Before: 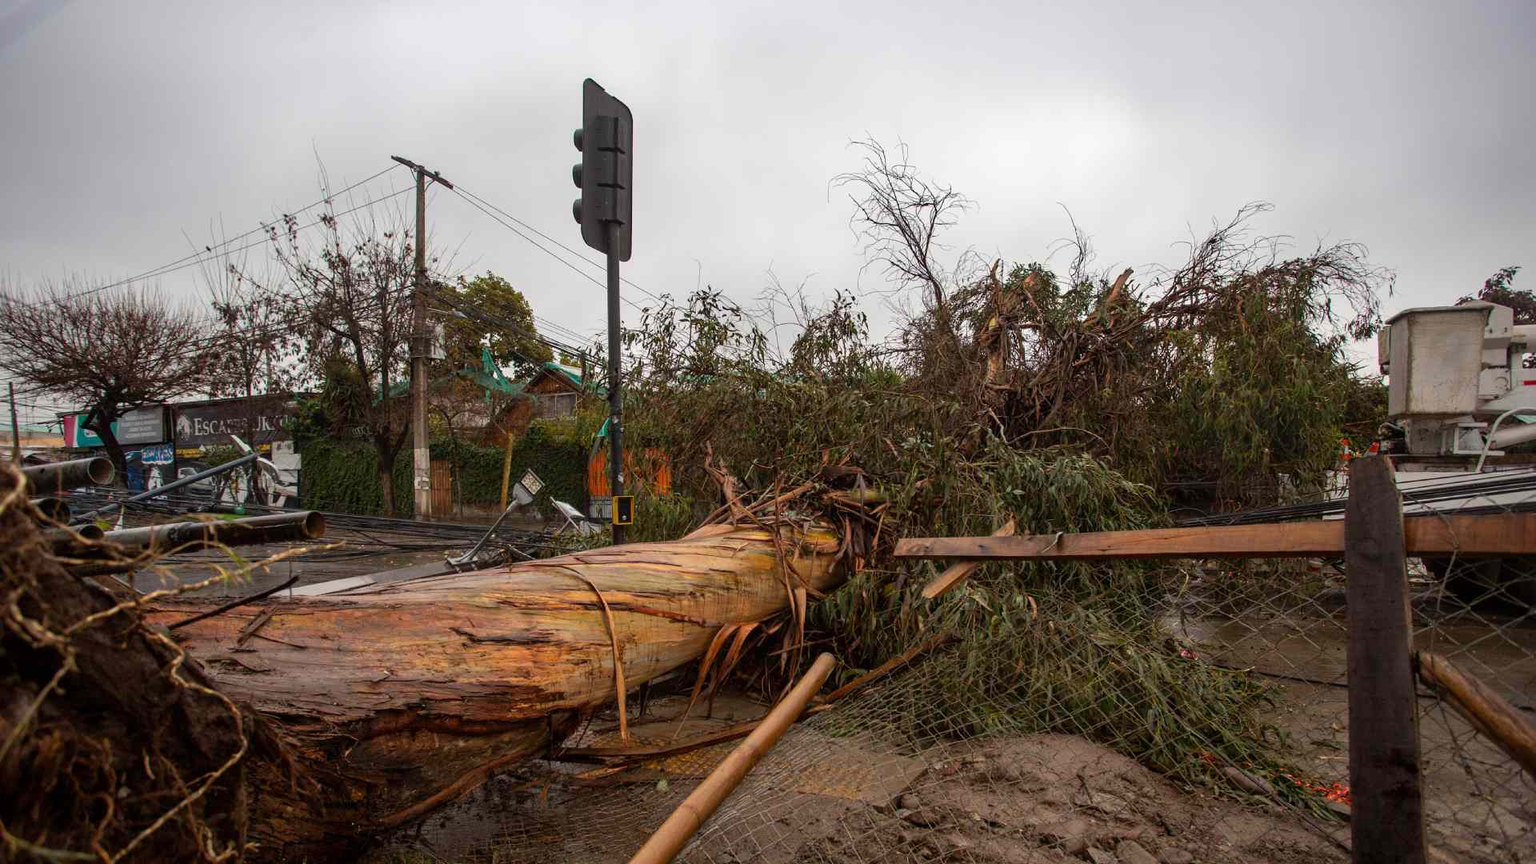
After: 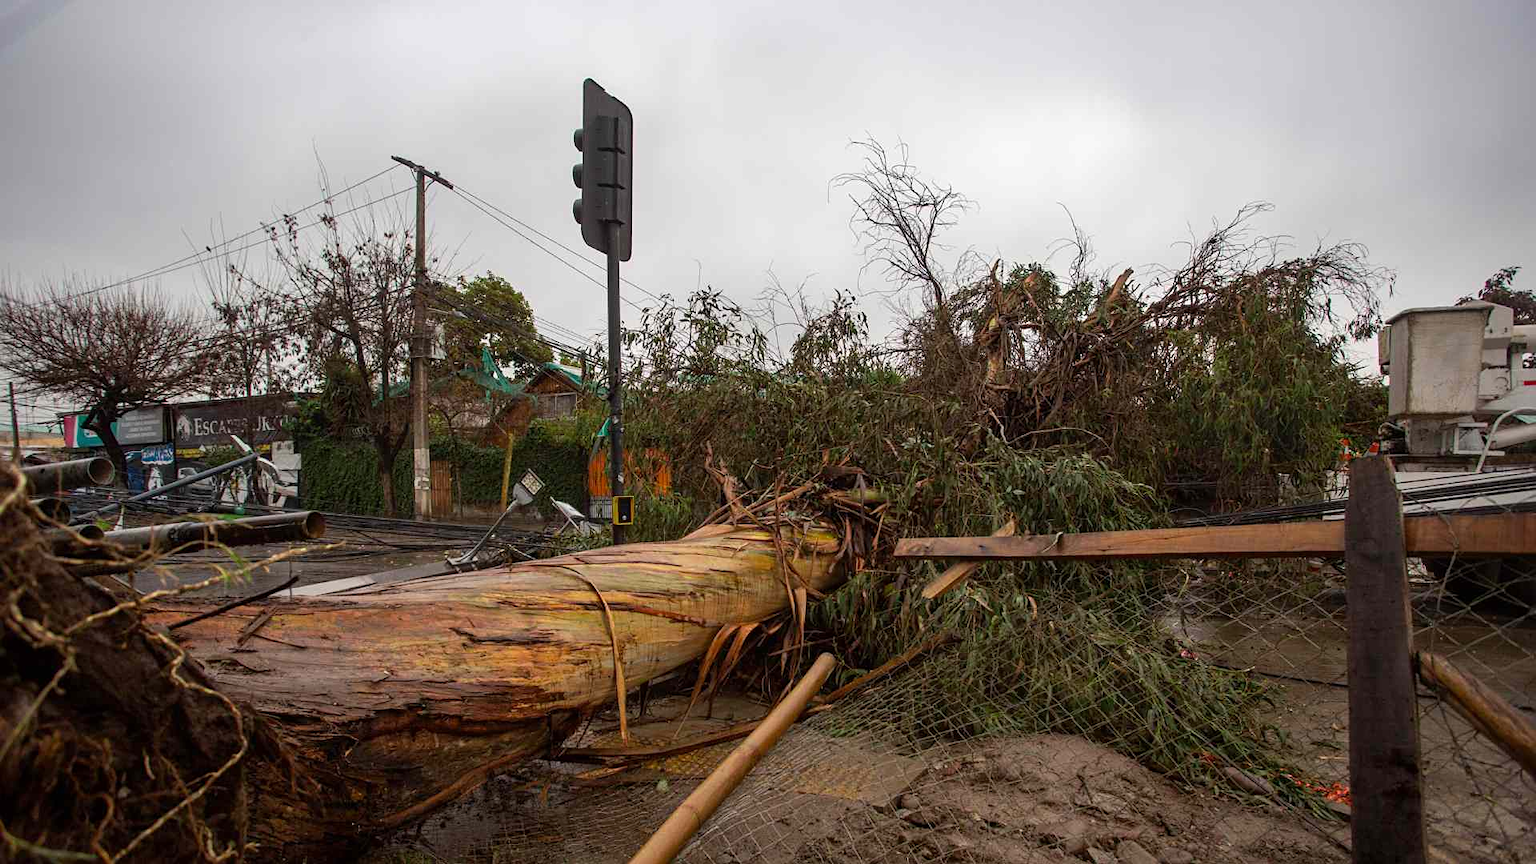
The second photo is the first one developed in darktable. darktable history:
color zones: curves: ch2 [(0, 0.5) (0.143, 0.517) (0.286, 0.571) (0.429, 0.522) (0.571, 0.5) (0.714, 0.5) (0.857, 0.5) (1, 0.5)]
sharpen: amount 0.2
